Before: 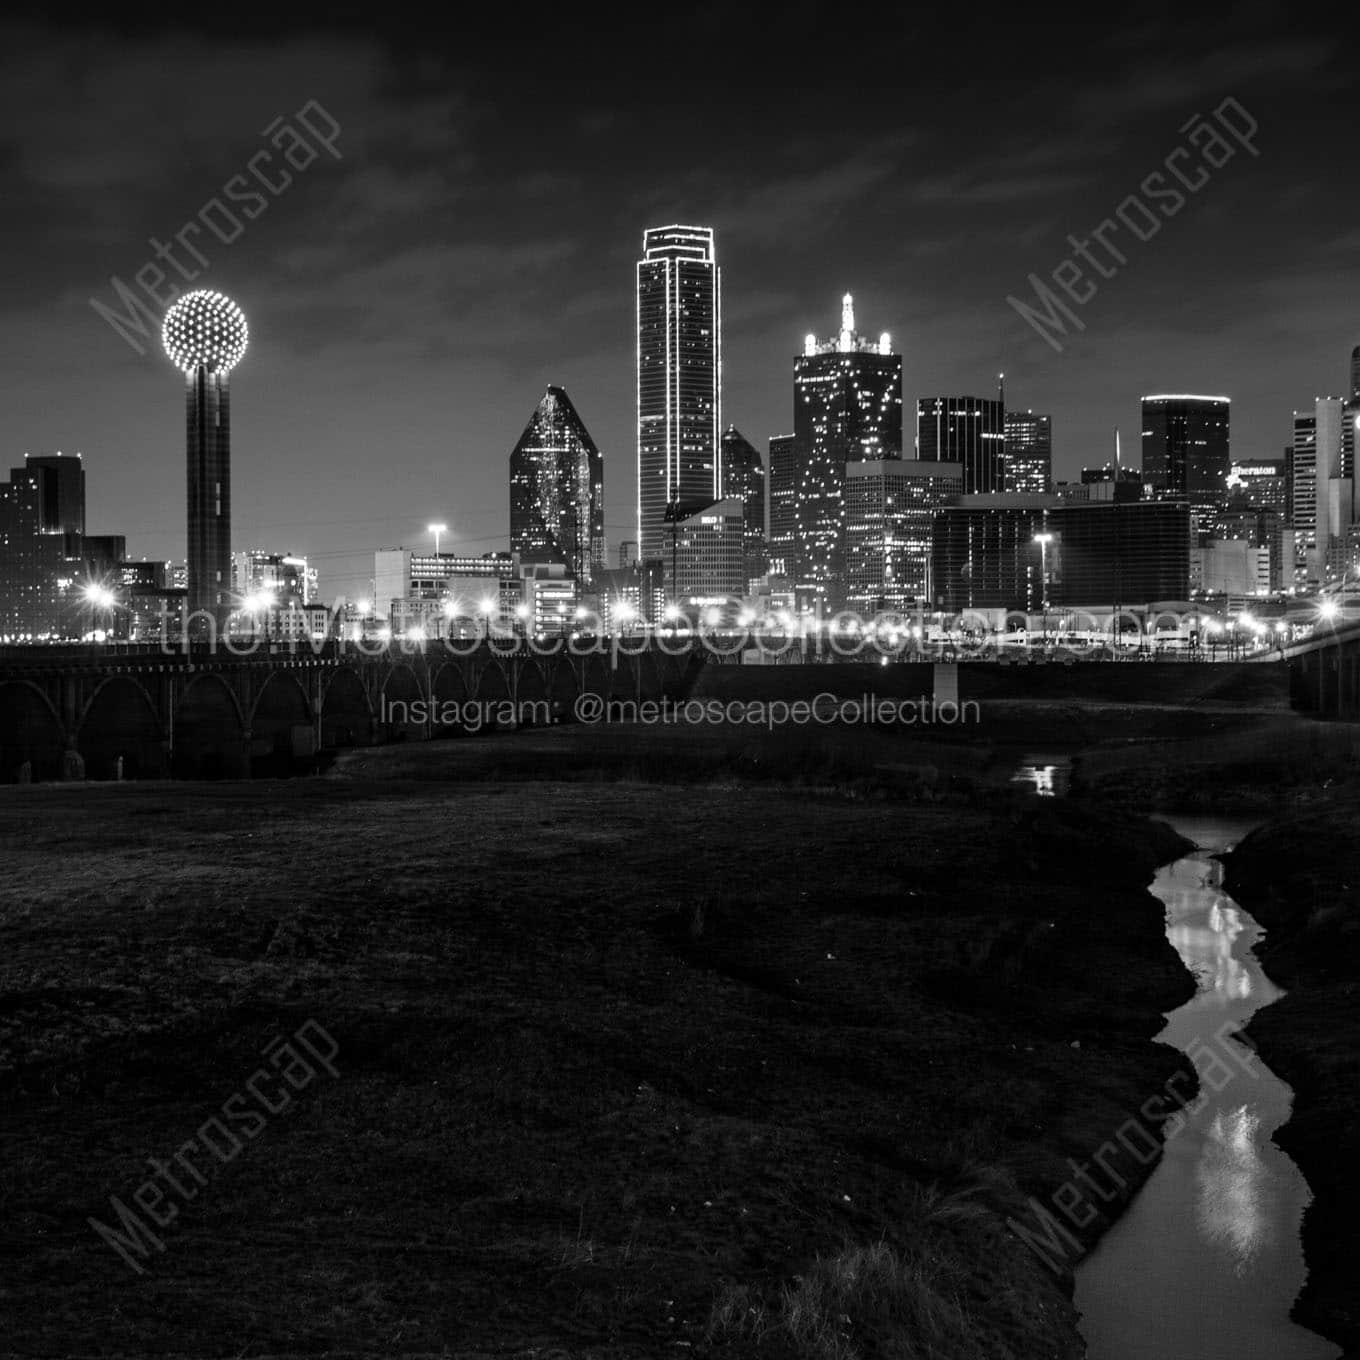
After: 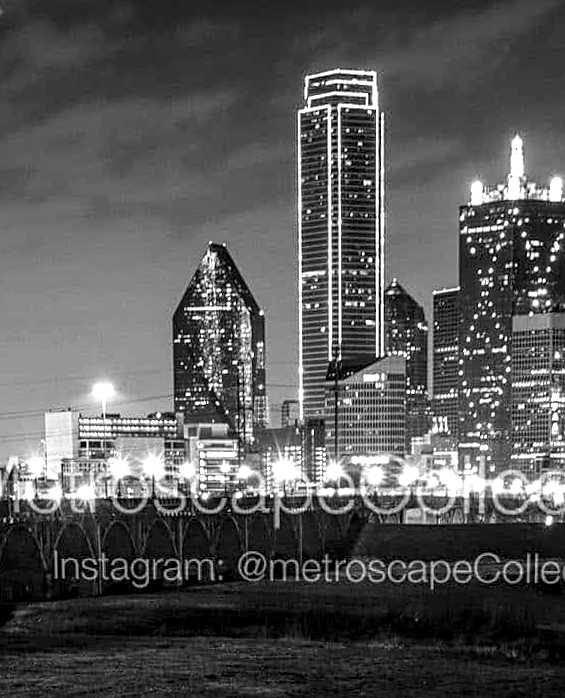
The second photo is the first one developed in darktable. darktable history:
exposure: black level correction 0, exposure 0.7 EV, compensate exposure bias true, compensate highlight preservation false
sharpen: on, module defaults
local contrast: highlights 25%, detail 150%
rotate and perspective: rotation 0.062°, lens shift (vertical) 0.115, lens shift (horizontal) -0.133, crop left 0.047, crop right 0.94, crop top 0.061, crop bottom 0.94
crop: left 20.248%, top 10.86%, right 35.675%, bottom 34.321%
